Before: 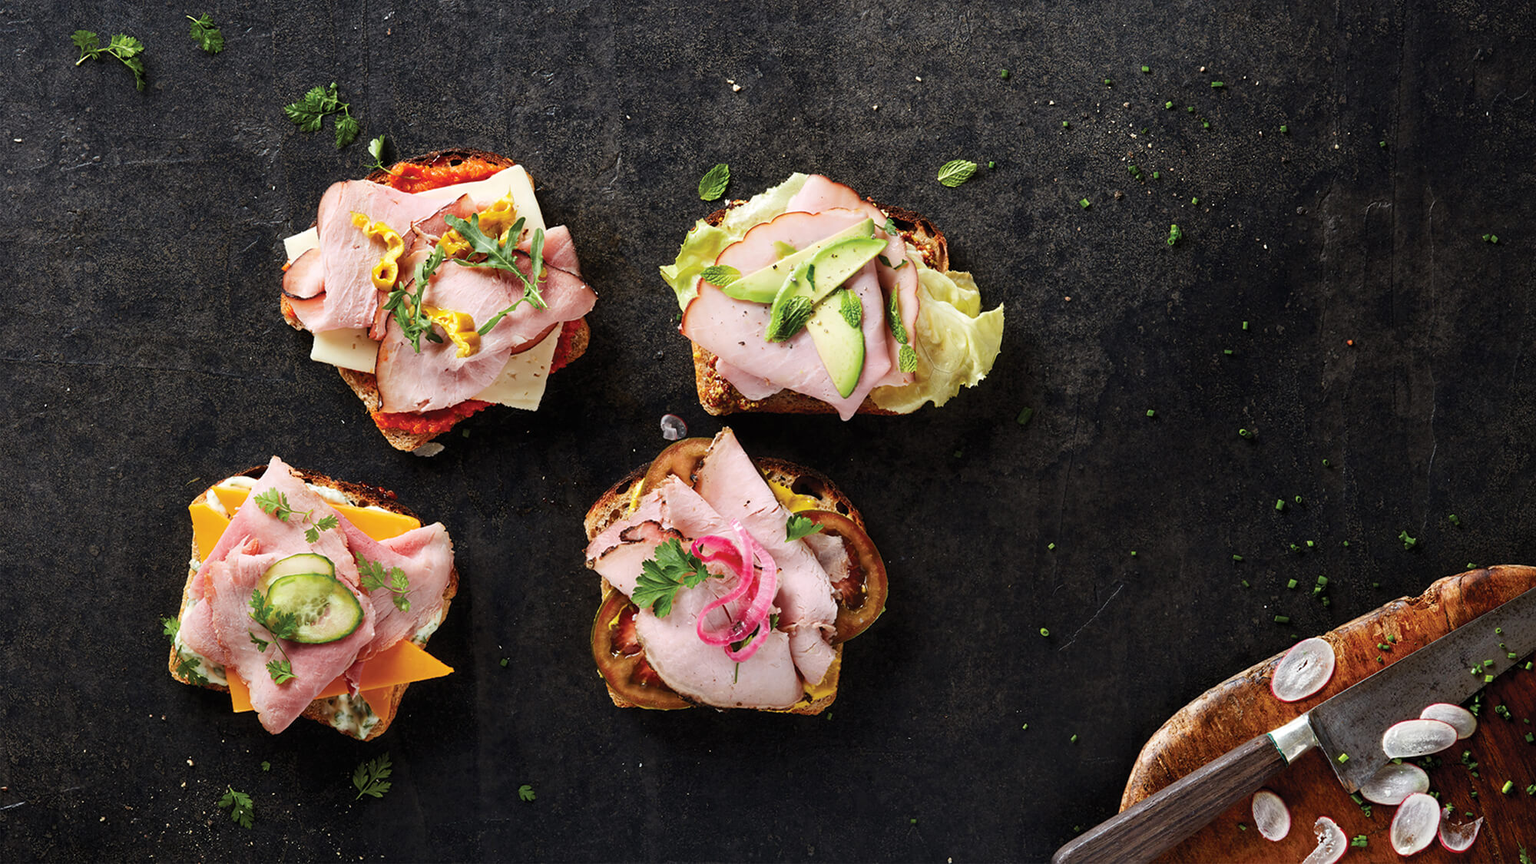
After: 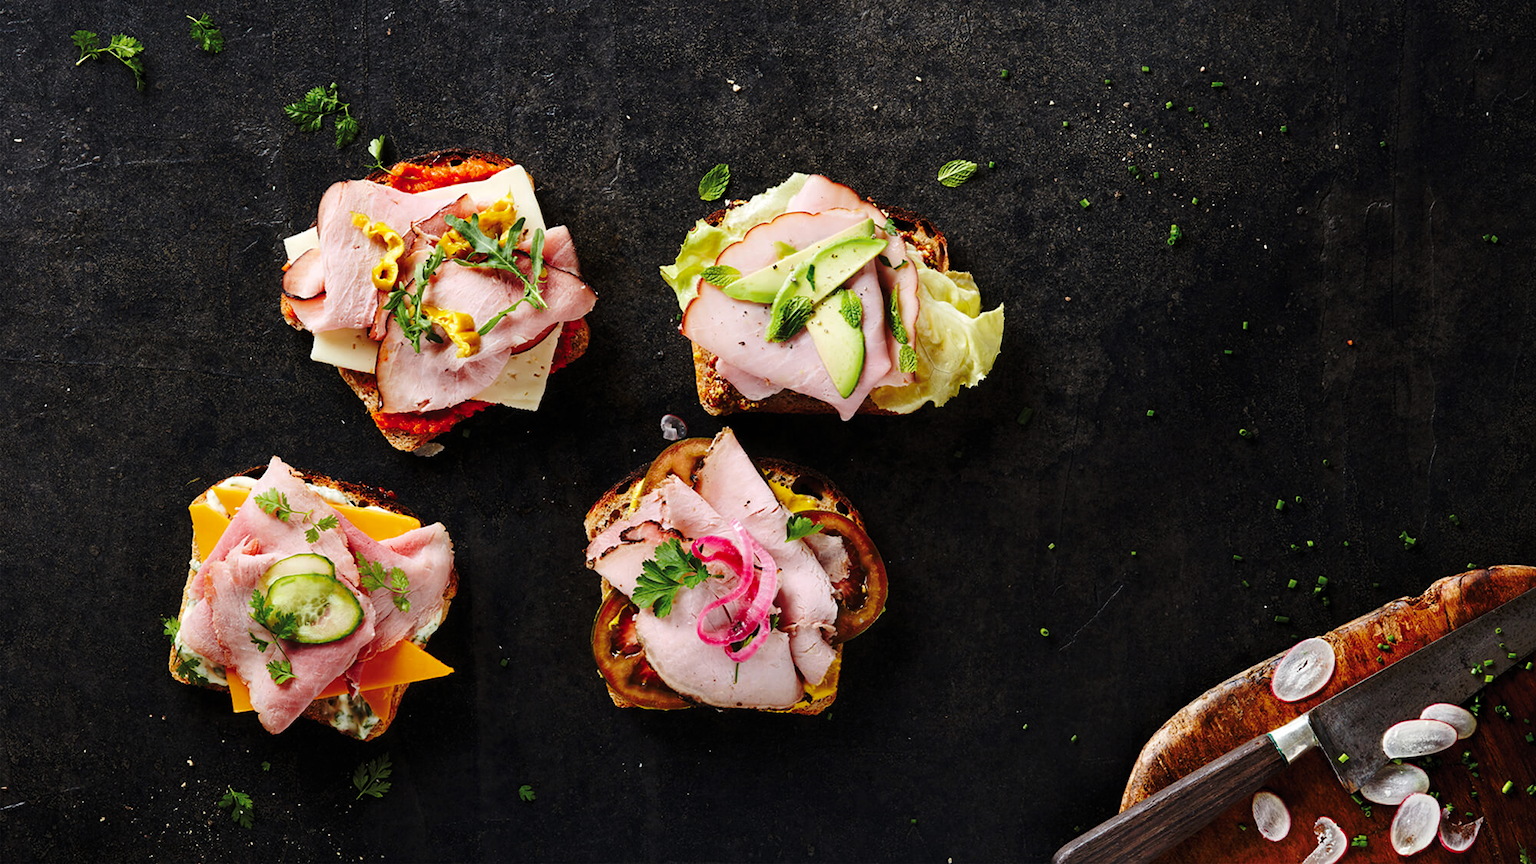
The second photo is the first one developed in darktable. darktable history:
local contrast: mode bilateral grid, contrast 20, coarseness 49, detail 103%, midtone range 0.2
base curve: curves: ch0 [(0, 0) (0.073, 0.04) (0.157, 0.139) (0.492, 0.492) (0.758, 0.758) (1, 1)], preserve colors none
